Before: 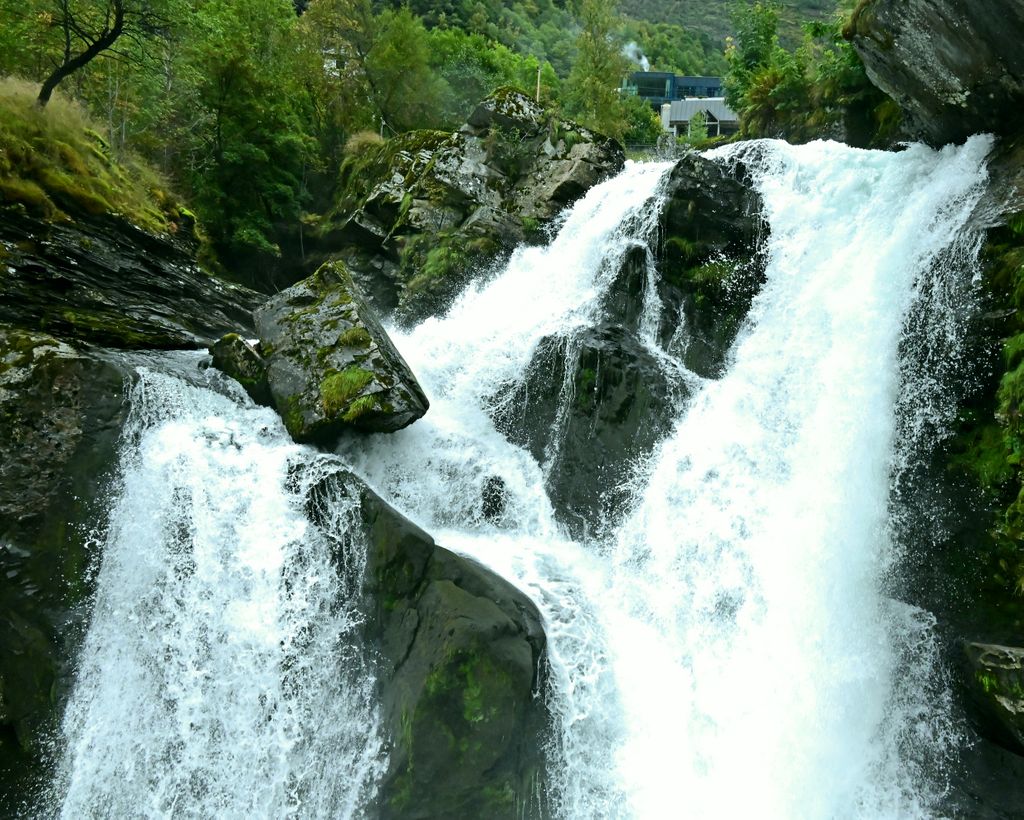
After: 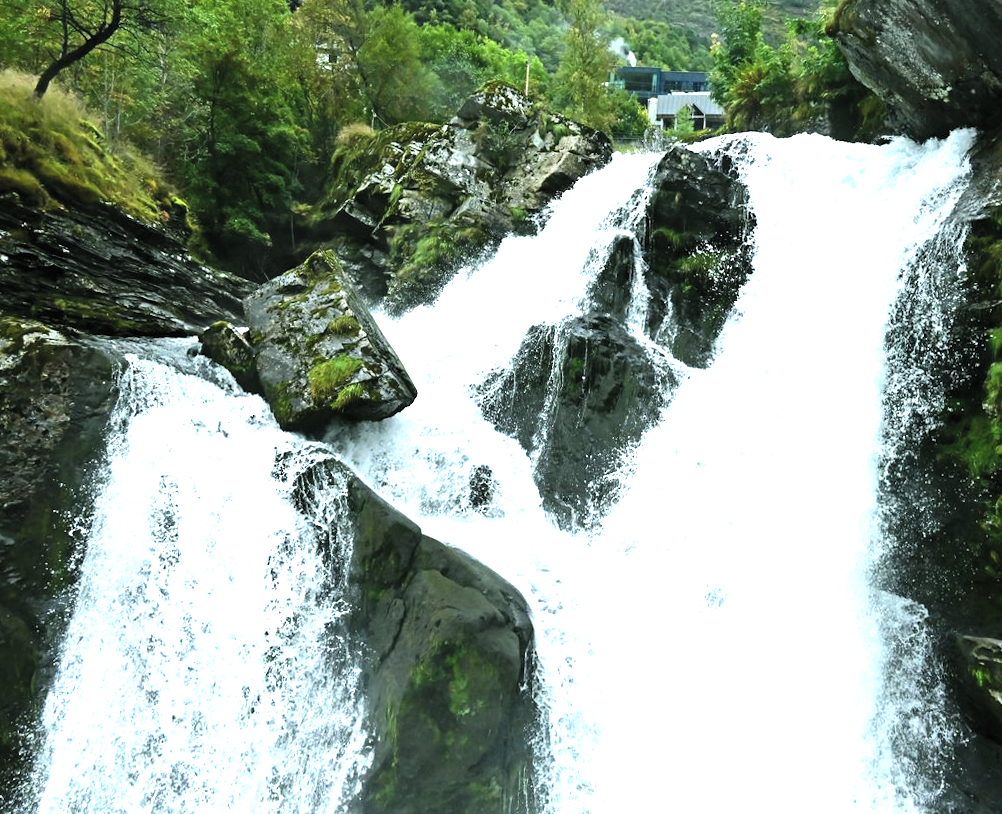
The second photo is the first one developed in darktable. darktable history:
exposure: black level correction -0.005, exposure 1.002 EV, compensate highlight preservation false
color calibration: illuminant custom, x 0.348, y 0.366, temperature 4940.58 K
rotate and perspective: rotation 0.226°, lens shift (vertical) -0.042, crop left 0.023, crop right 0.982, crop top 0.006, crop bottom 0.994
levels: mode automatic, black 0.023%, white 99.97%, levels [0.062, 0.494, 0.925]
